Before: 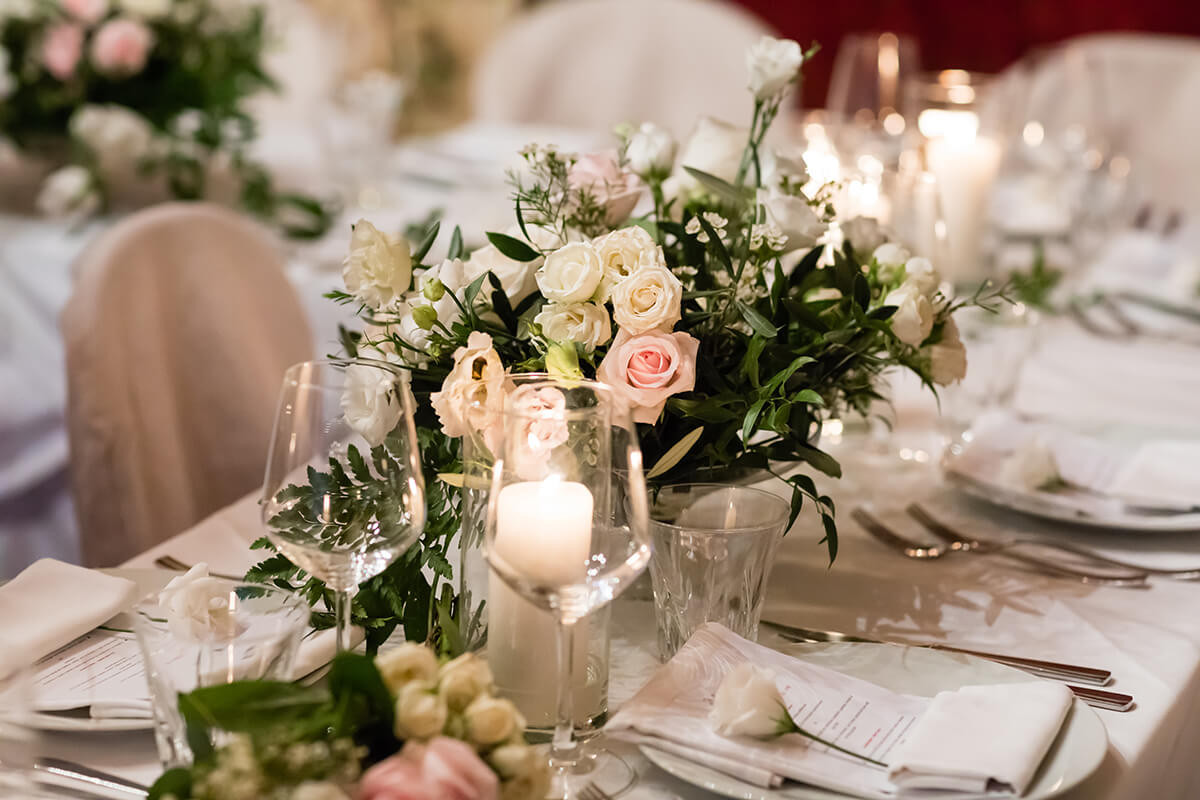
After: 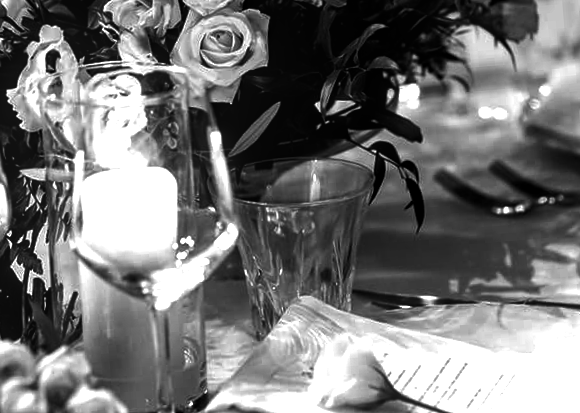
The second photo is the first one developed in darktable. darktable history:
crop: left 34.479%, top 38.822%, right 13.718%, bottom 5.172%
rotate and perspective: rotation -4.57°, crop left 0.054, crop right 0.944, crop top 0.087, crop bottom 0.914
contrast brightness saturation: contrast 0.02, brightness -1, saturation -1
exposure: black level correction 0, exposure 1 EV, compensate exposure bias true, compensate highlight preservation false
graduated density: rotation -0.352°, offset 57.64
local contrast: on, module defaults
